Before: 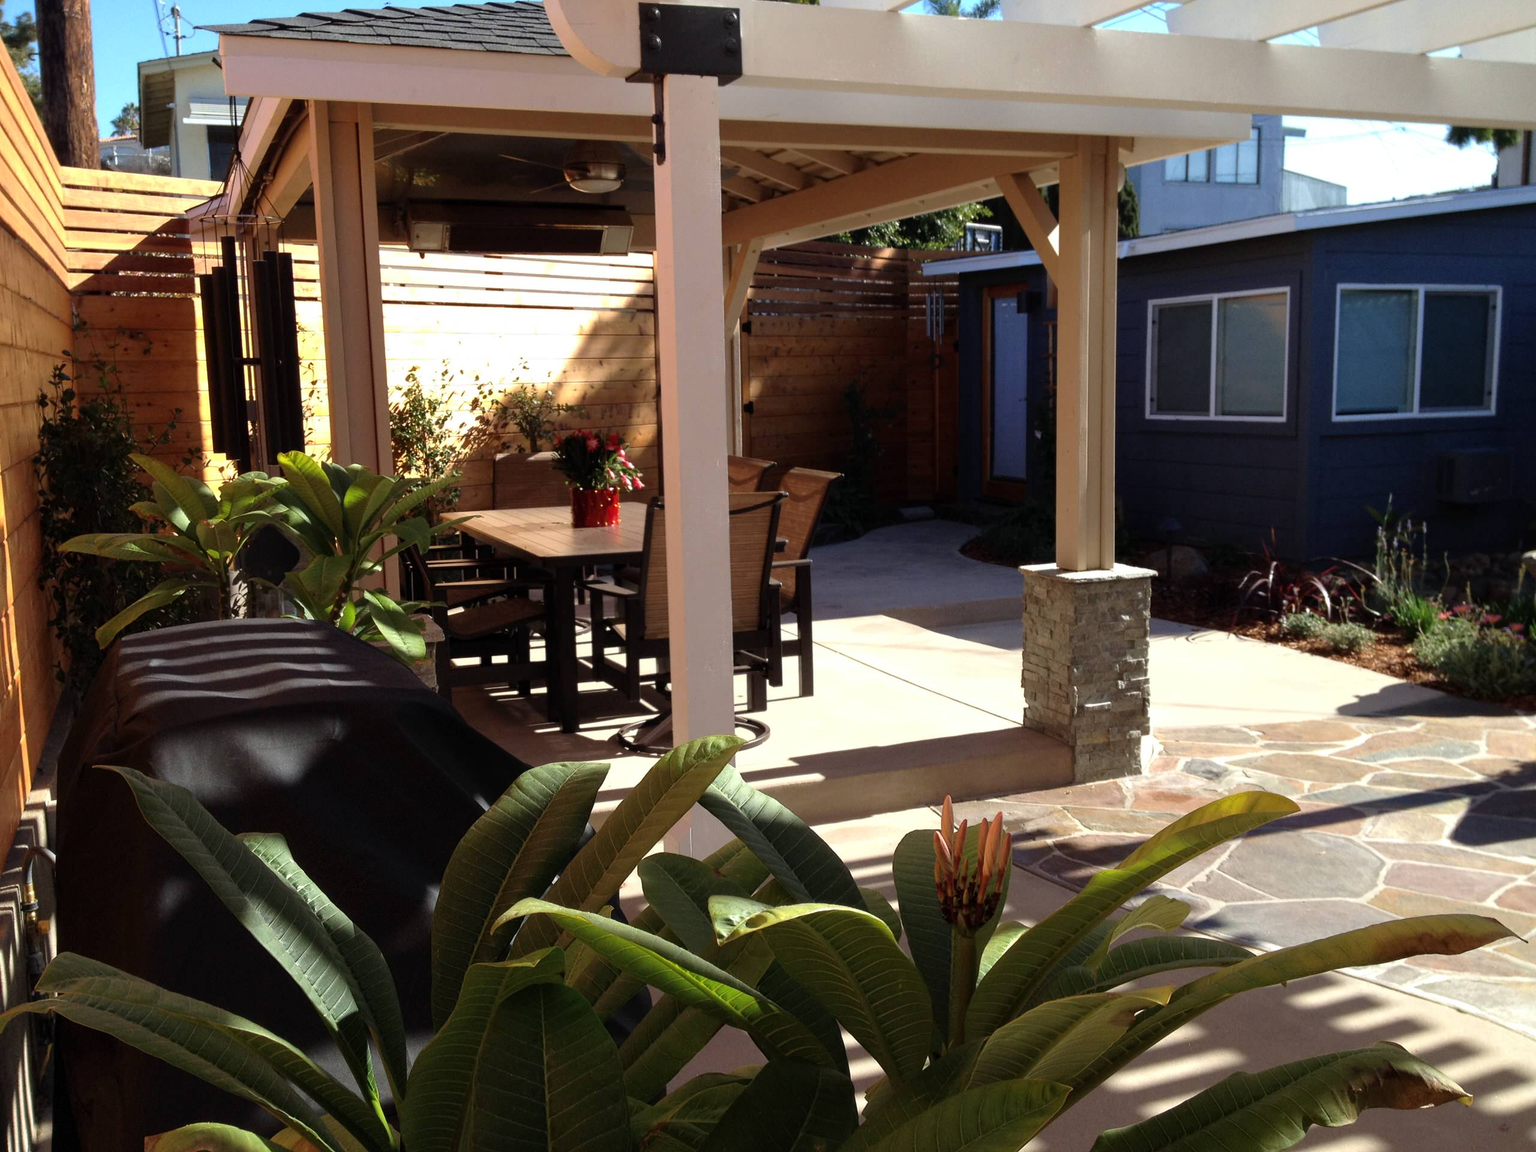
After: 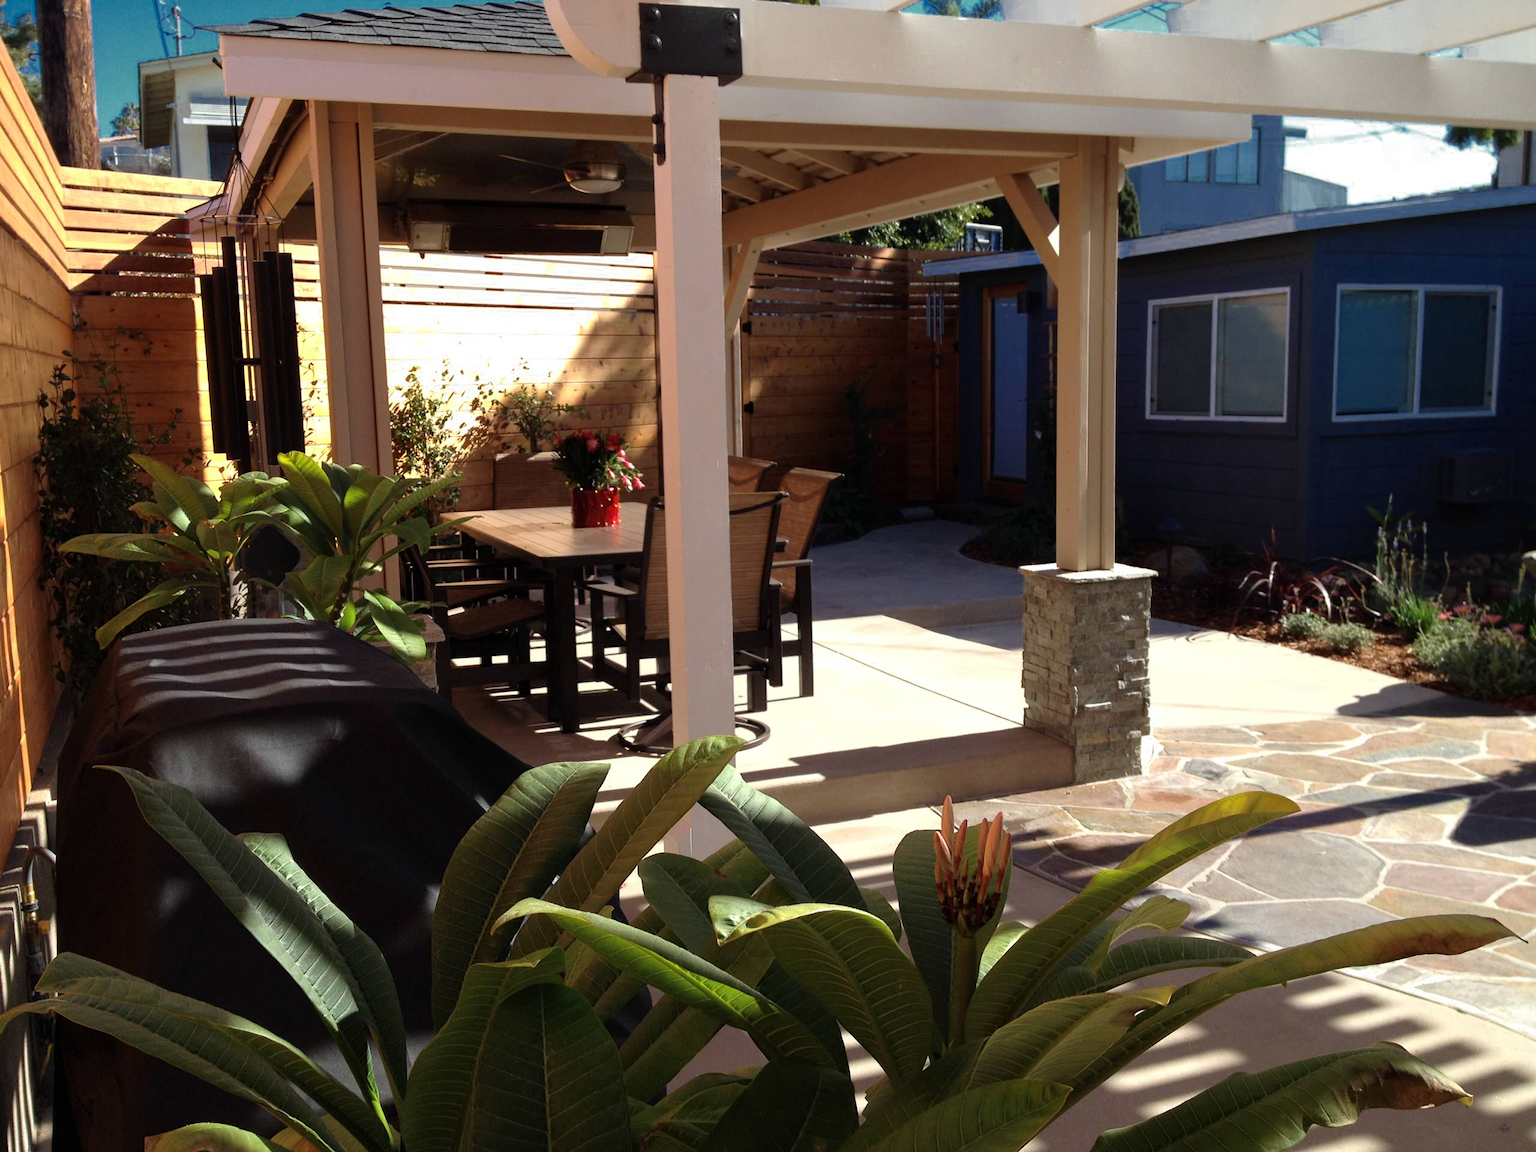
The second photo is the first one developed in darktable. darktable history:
color zones: curves: ch0 [(0, 0.497) (0.143, 0.5) (0.286, 0.5) (0.429, 0.483) (0.571, 0.116) (0.714, -0.006) (0.857, 0.28) (1, 0.497)]
